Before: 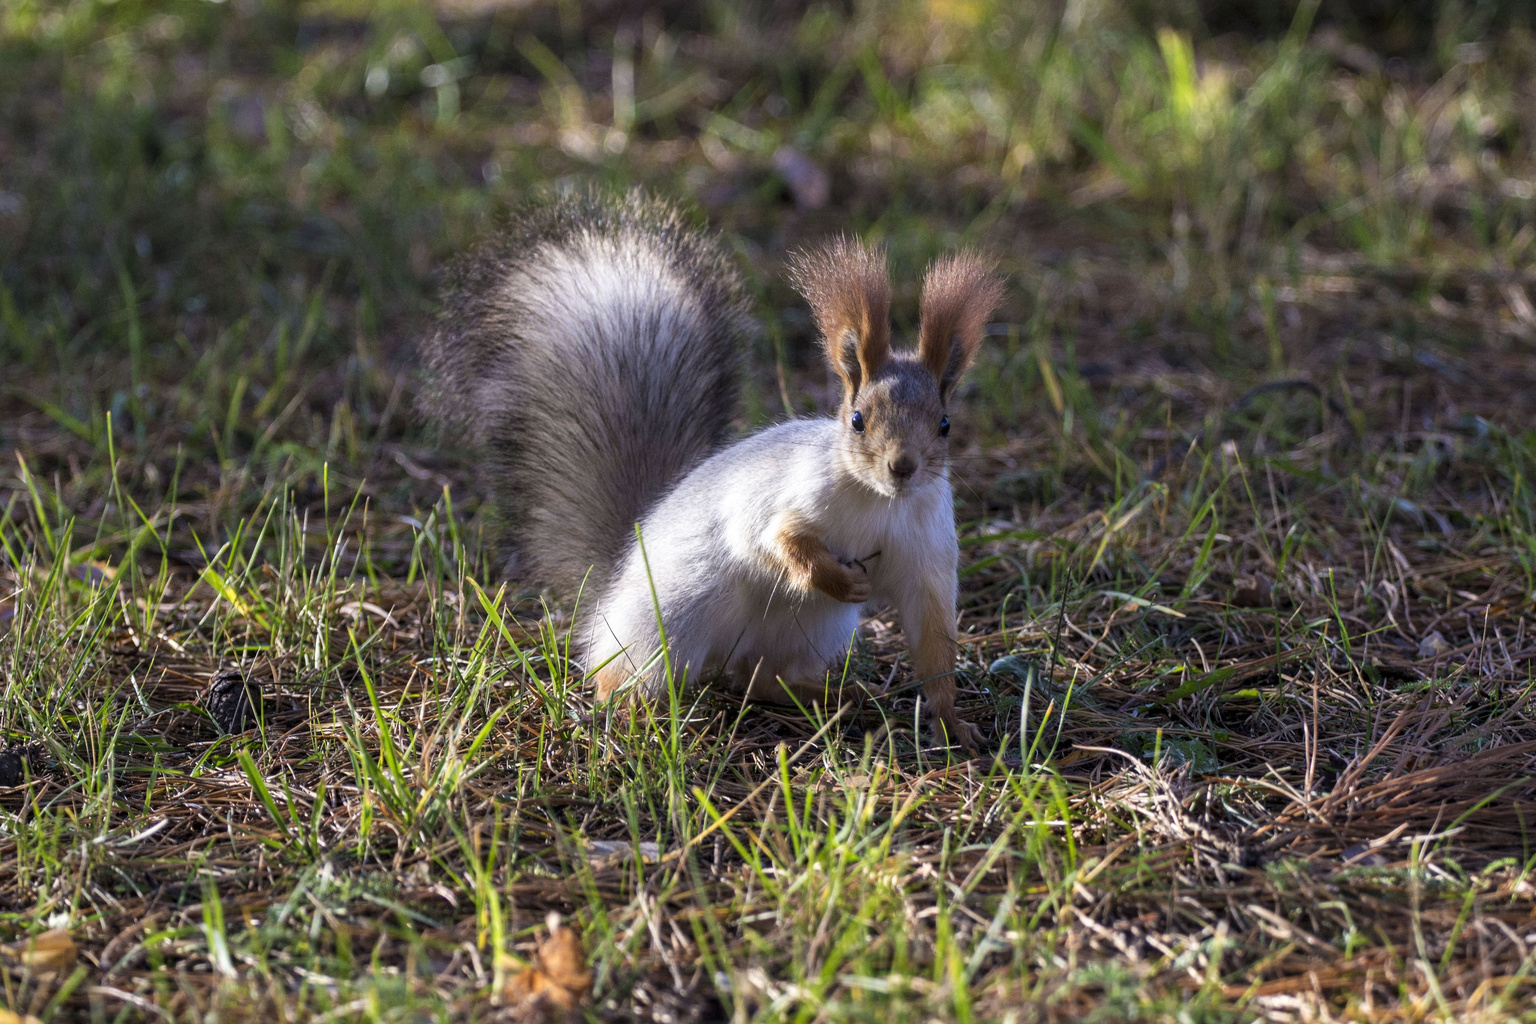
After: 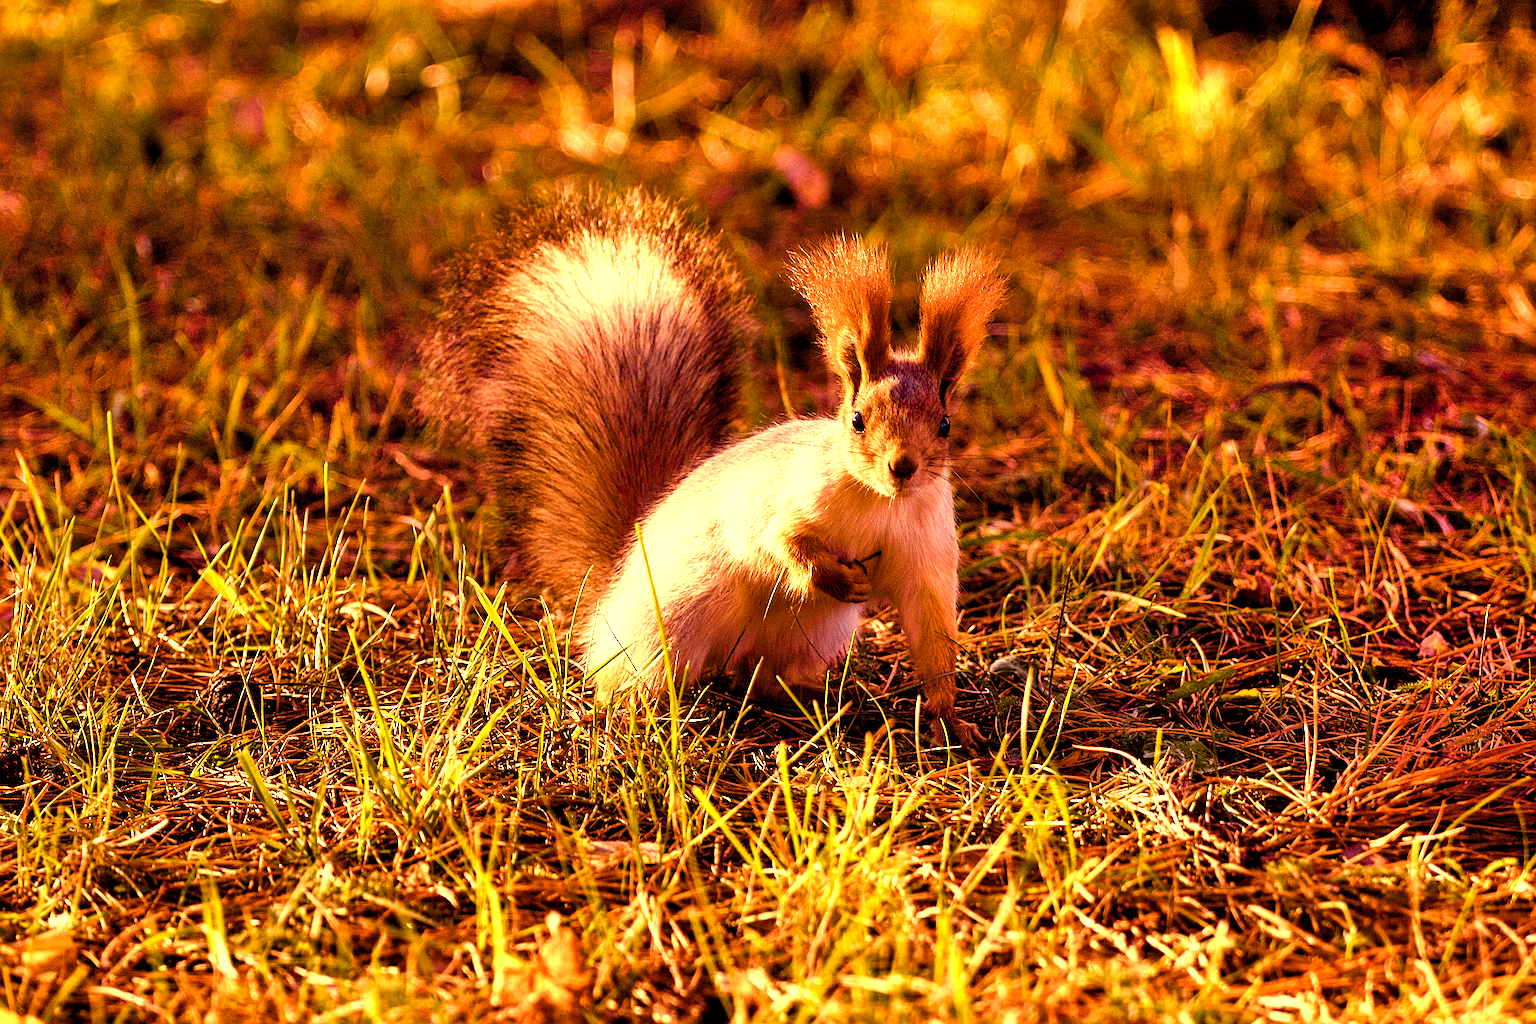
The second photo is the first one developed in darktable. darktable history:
sharpen: on, module defaults
shadows and highlights: radius 110.86, shadows 51.09, white point adjustment 9.16, highlights -4.17, highlights color adjustment 32.2%, soften with gaussian
color balance rgb: shadows lift › luminance -21.66%, shadows lift › chroma 8.98%, shadows lift › hue 283.37°, power › chroma 1.55%, power › hue 25.59°, highlights gain › luminance 6.08%, highlights gain › chroma 2.55%, highlights gain › hue 90°, global offset › luminance -0.87%, perceptual saturation grading › global saturation 27.49%, perceptual saturation grading › highlights -28.39%, perceptual saturation grading › mid-tones 15.22%, perceptual saturation grading › shadows 33.98%, perceptual brilliance grading › highlights 10%, perceptual brilliance grading › mid-tones 5%
white balance: red 1.467, blue 0.684
